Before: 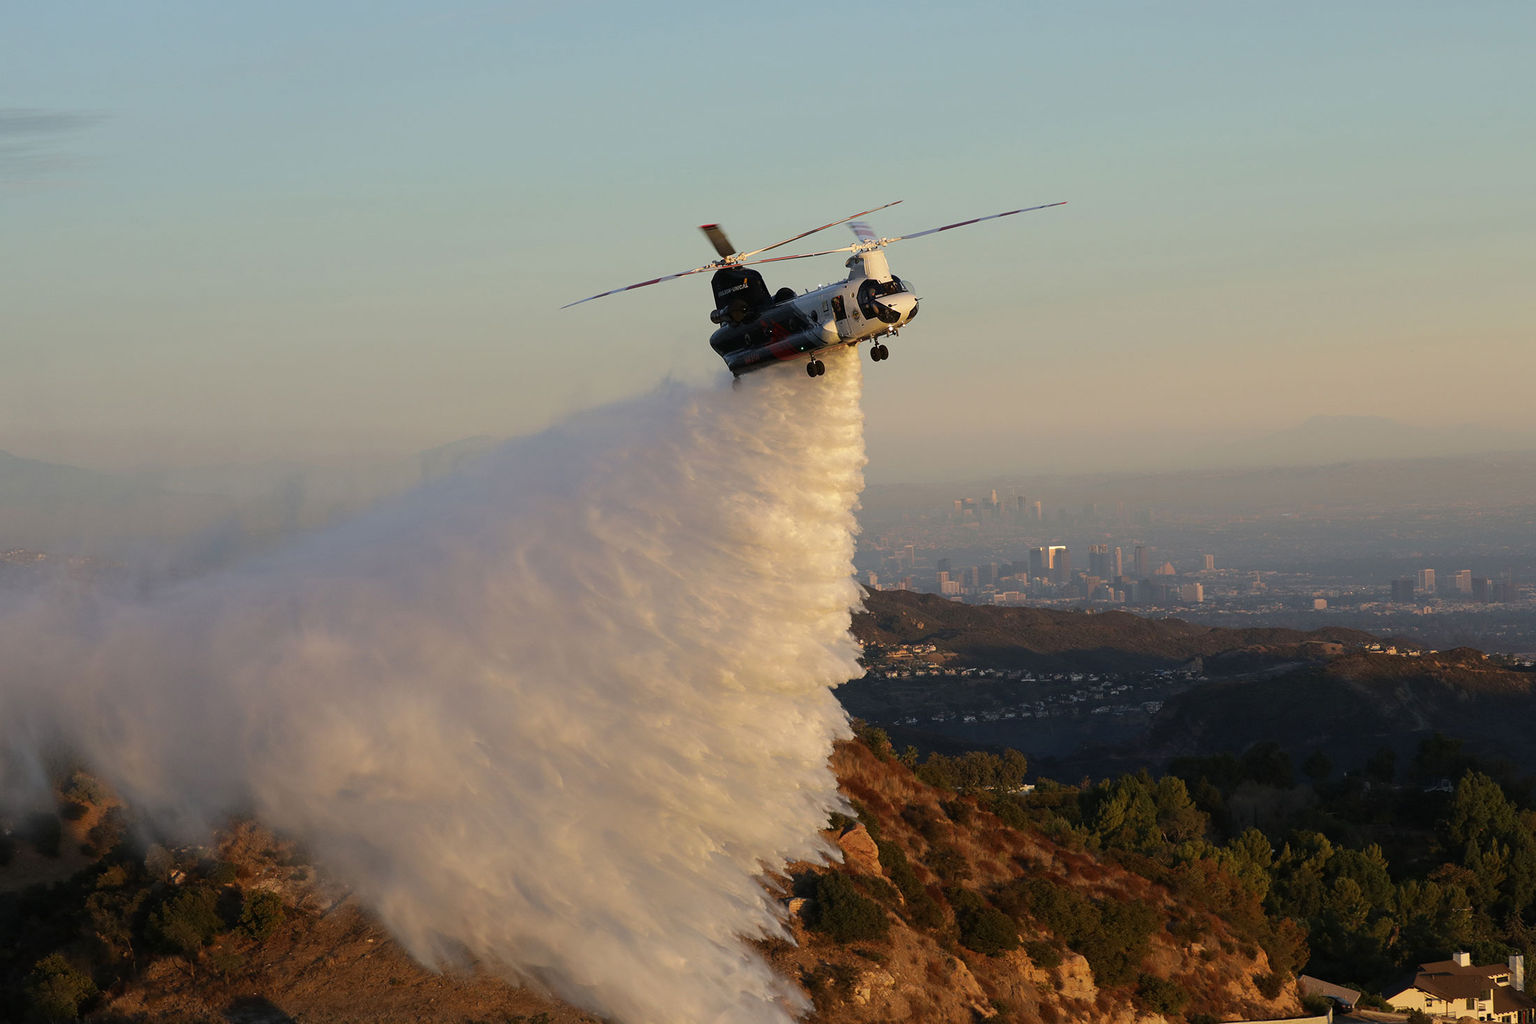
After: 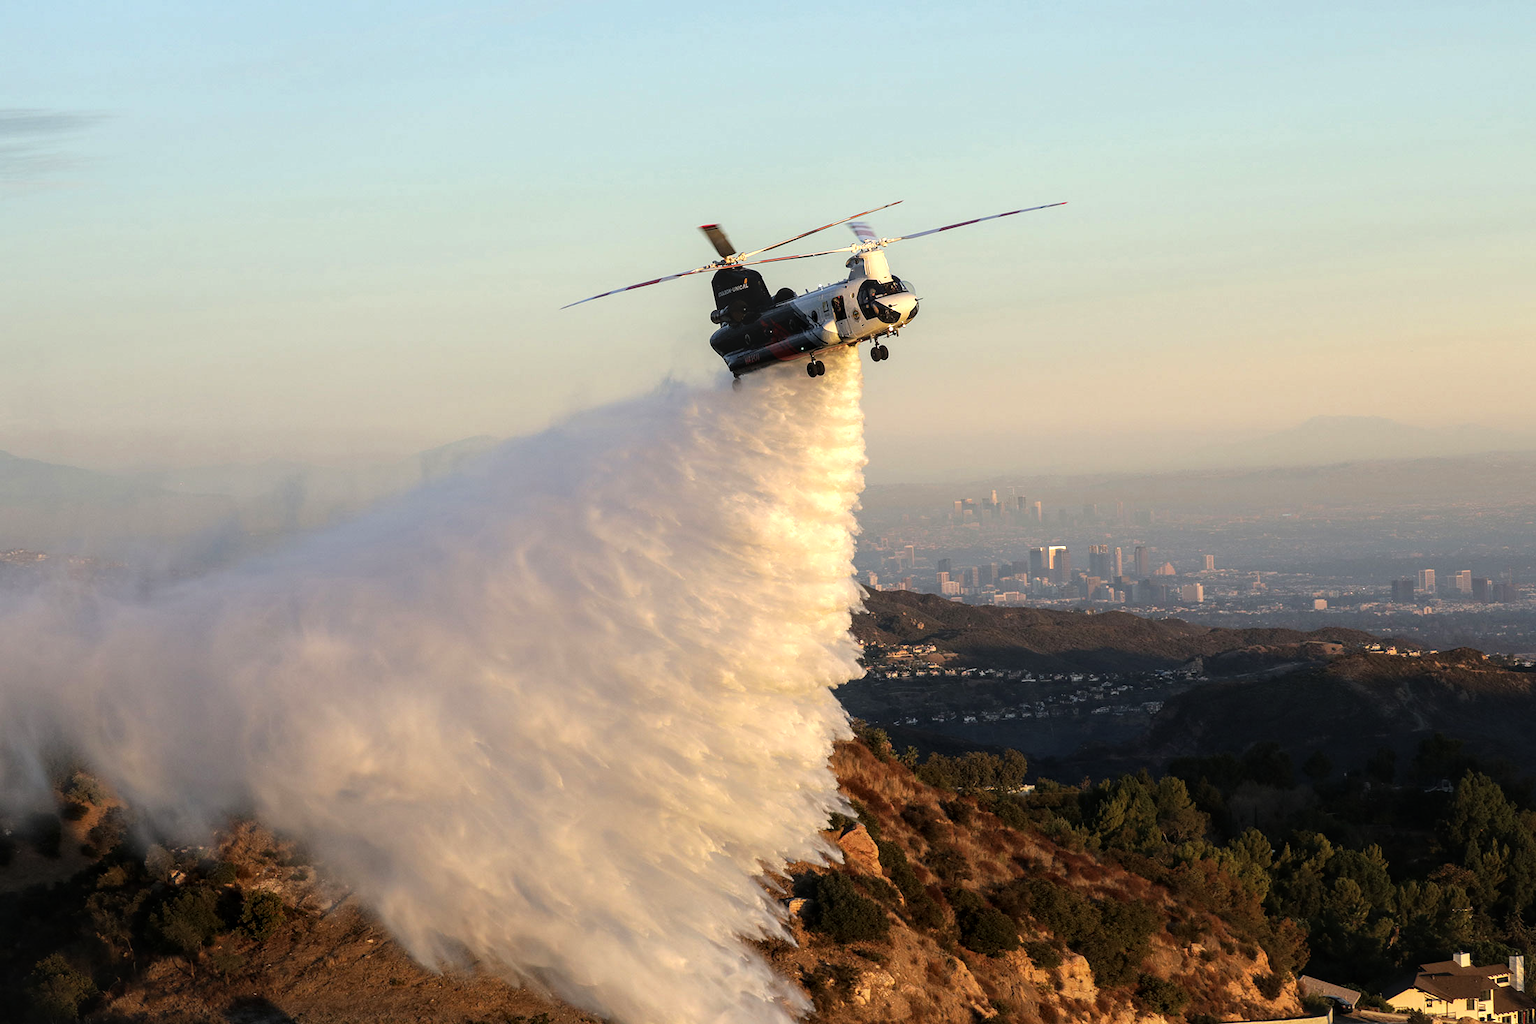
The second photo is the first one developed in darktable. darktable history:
exposure: exposure -0.011 EV, compensate exposure bias true, compensate highlight preservation false
local contrast: on, module defaults
tone equalizer: -8 EV -0.739 EV, -7 EV -0.676 EV, -6 EV -0.604 EV, -5 EV -0.373 EV, -3 EV 0.398 EV, -2 EV 0.6 EV, -1 EV 0.694 EV, +0 EV 0.771 EV
